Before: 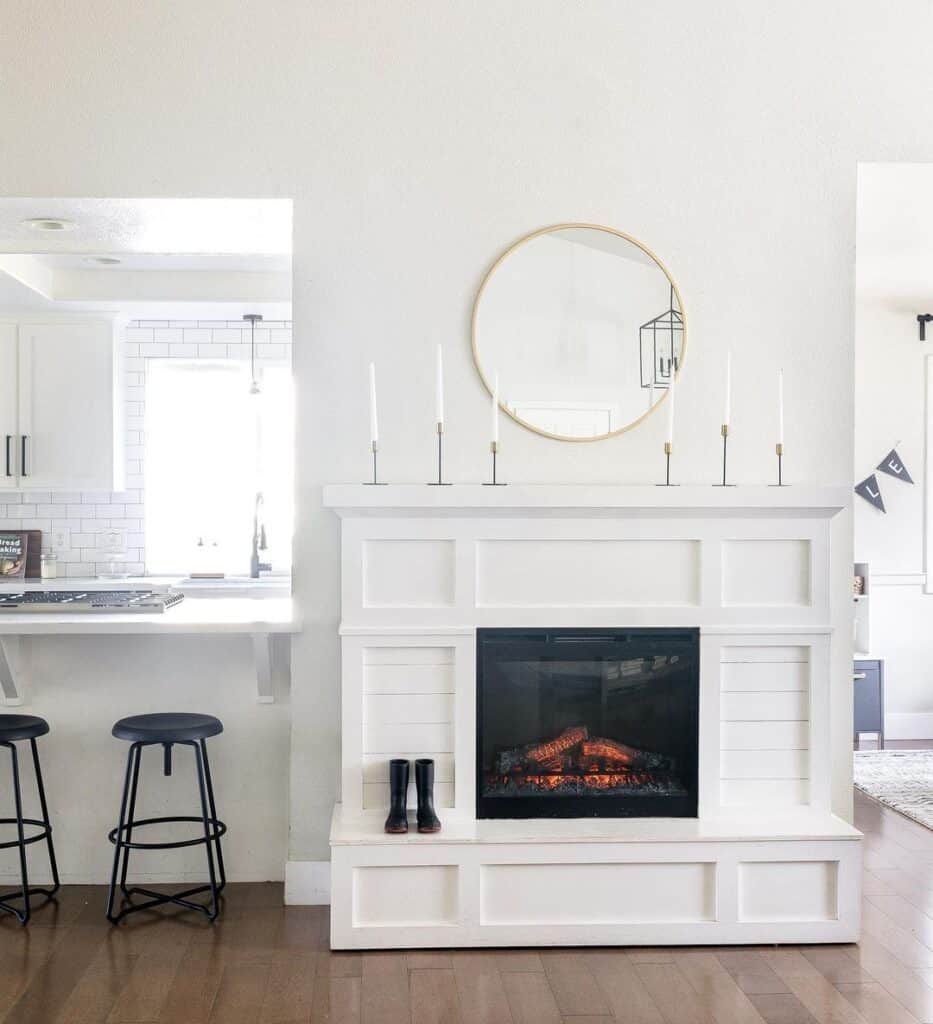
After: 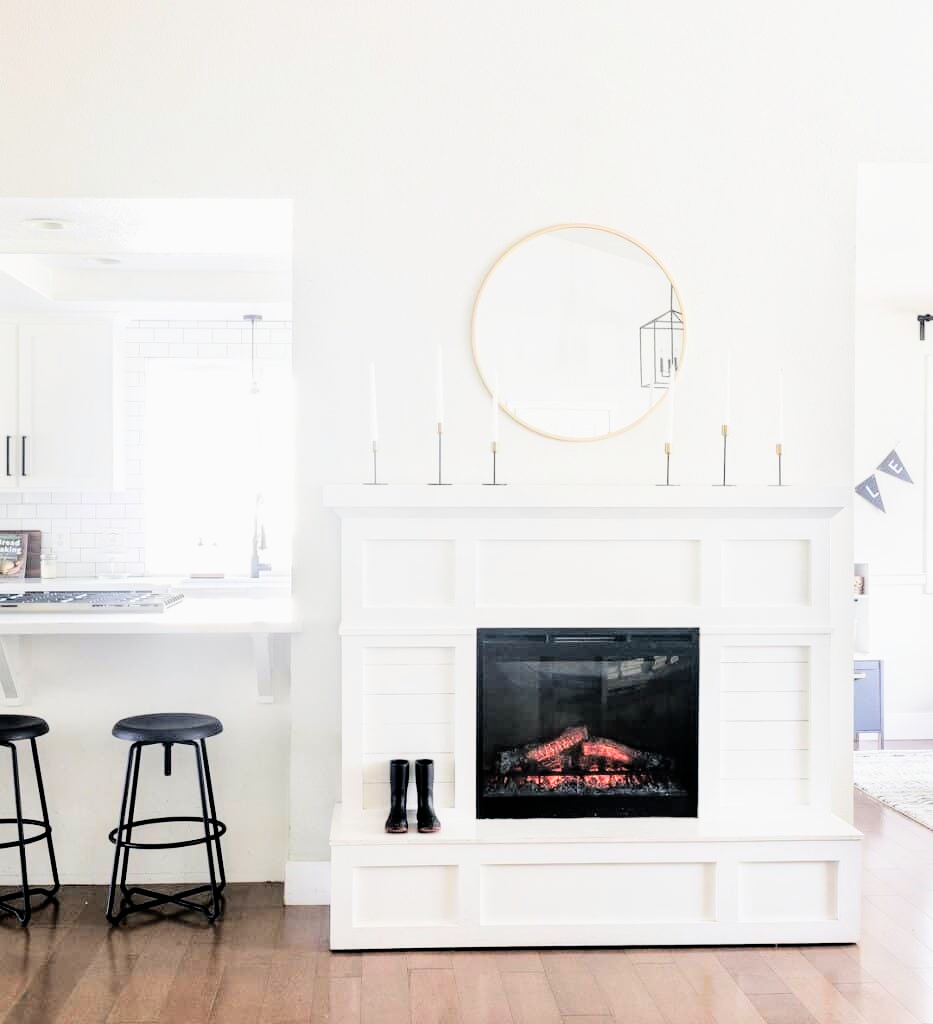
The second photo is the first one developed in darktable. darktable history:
color calibration: illuminant same as pipeline (D50), adaptation none (bypass), x 0.332, y 0.334, temperature 5004.62 K
color zones: curves: ch1 [(0.263, 0.53) (0.376, 0.287) (0.487, 0.512) (0.748, 0.547) (1, 0.513)]; ch2 [(0.262, 0.45) (0.751, 0.477)], mix 18.11%
filmic rgb: black relative exposure -5.12 EV, white relative exposure 3.54 EV, threshold 2.98 EV, hardness 3.17, contrast 1.296, highlights saturation mix -49.53%, enable highlight reconstruction true
tone curve: curves: ch0 [(0, 0) (0.003, 0.004) (0.011, 0.015) (0.025, 0.033) (0.044, 0.058) (0.069, 0.091) (0.1, 0.131) (0.136, 0.179) (0.177, 0.233) (0.224, 0.295) (0.277, 0.364) (0.335, 0.434) (0.399, 0.51) (0.468, 0.583) (0.543, 0.654) (0.623, 0.724) (0.709, 0.789) (0.801, 0.852) (0.898, 0.924) (1, 1)], color space Lab, independent channels, preserve colors none
exposure: exposure 0.606 EV, compensate highlight preservation false
